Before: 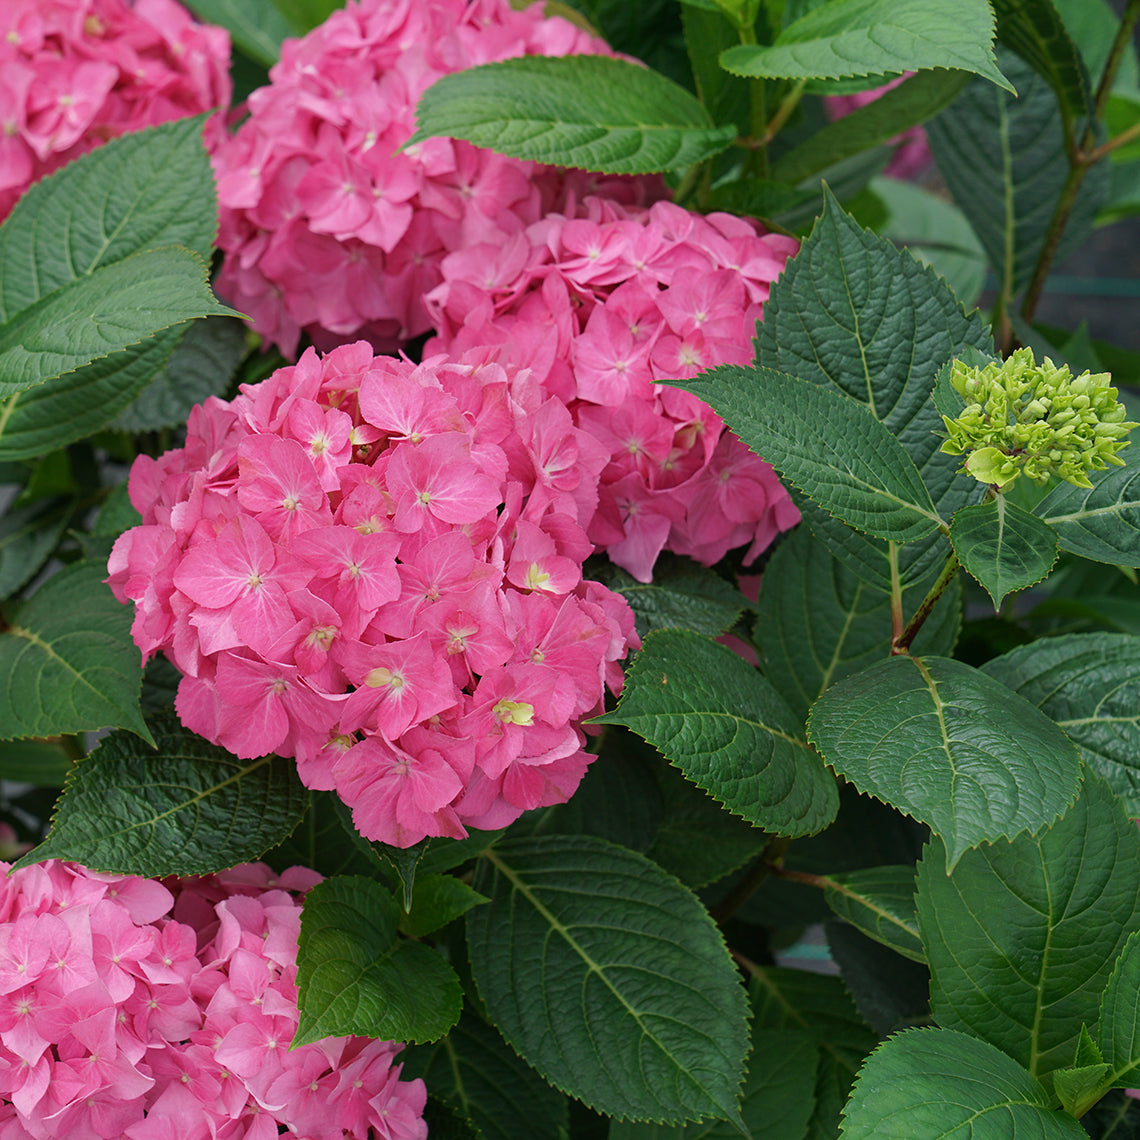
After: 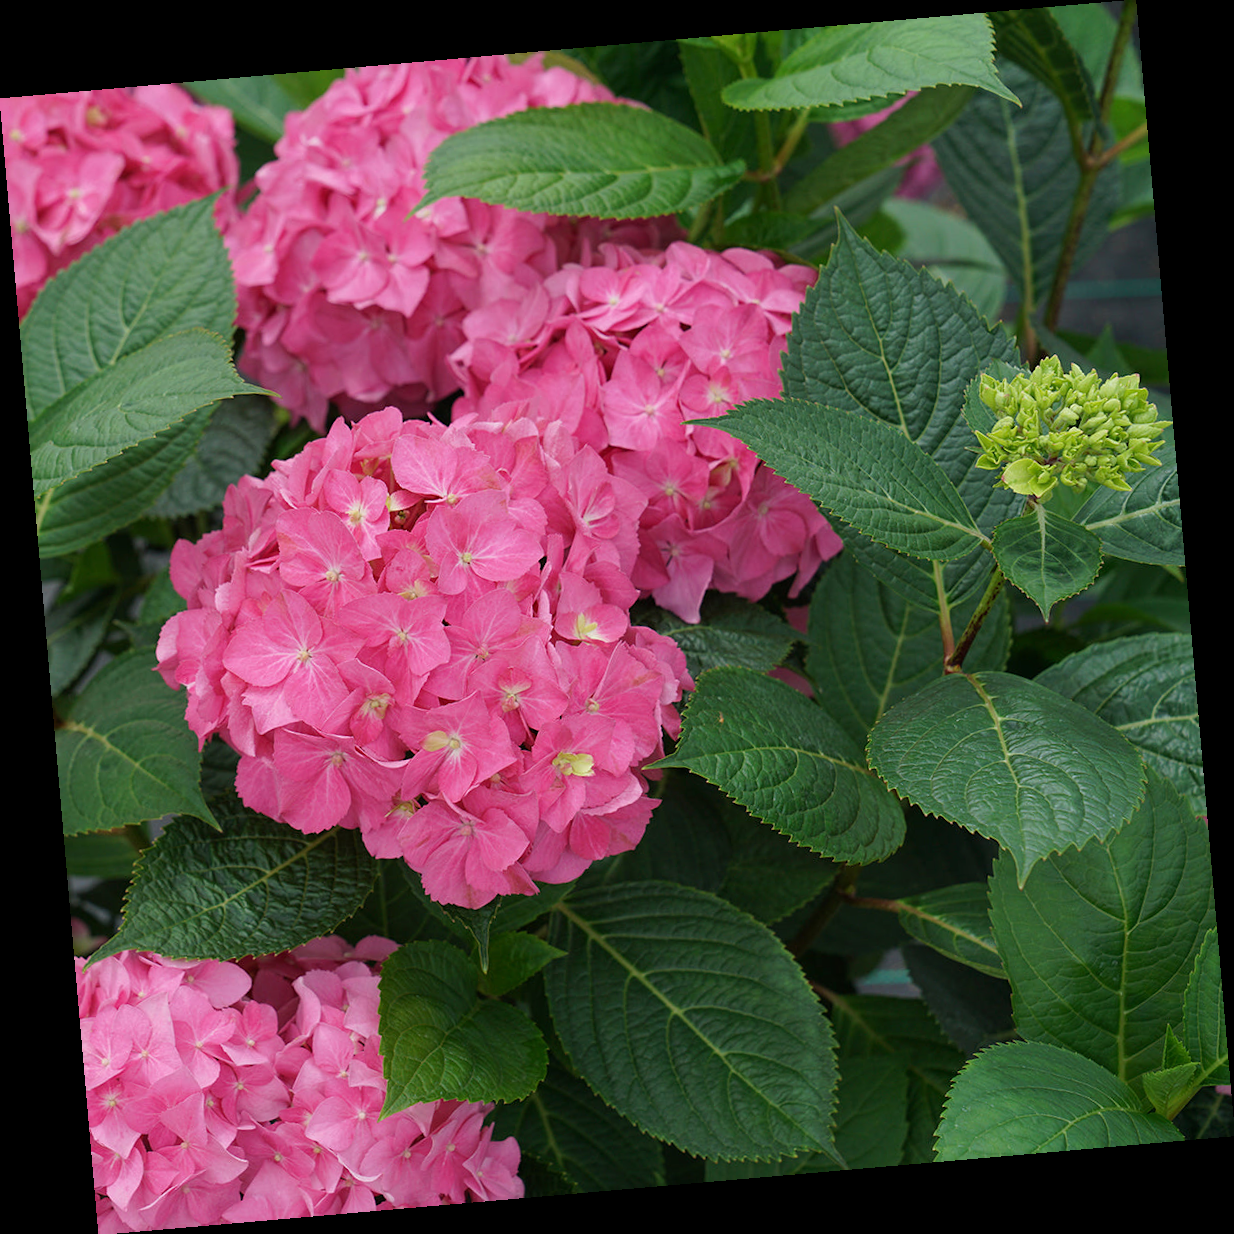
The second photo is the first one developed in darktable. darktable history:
white balance: emerald 1
rotate and perspective: rotation -4.98°, automatic cropping off
